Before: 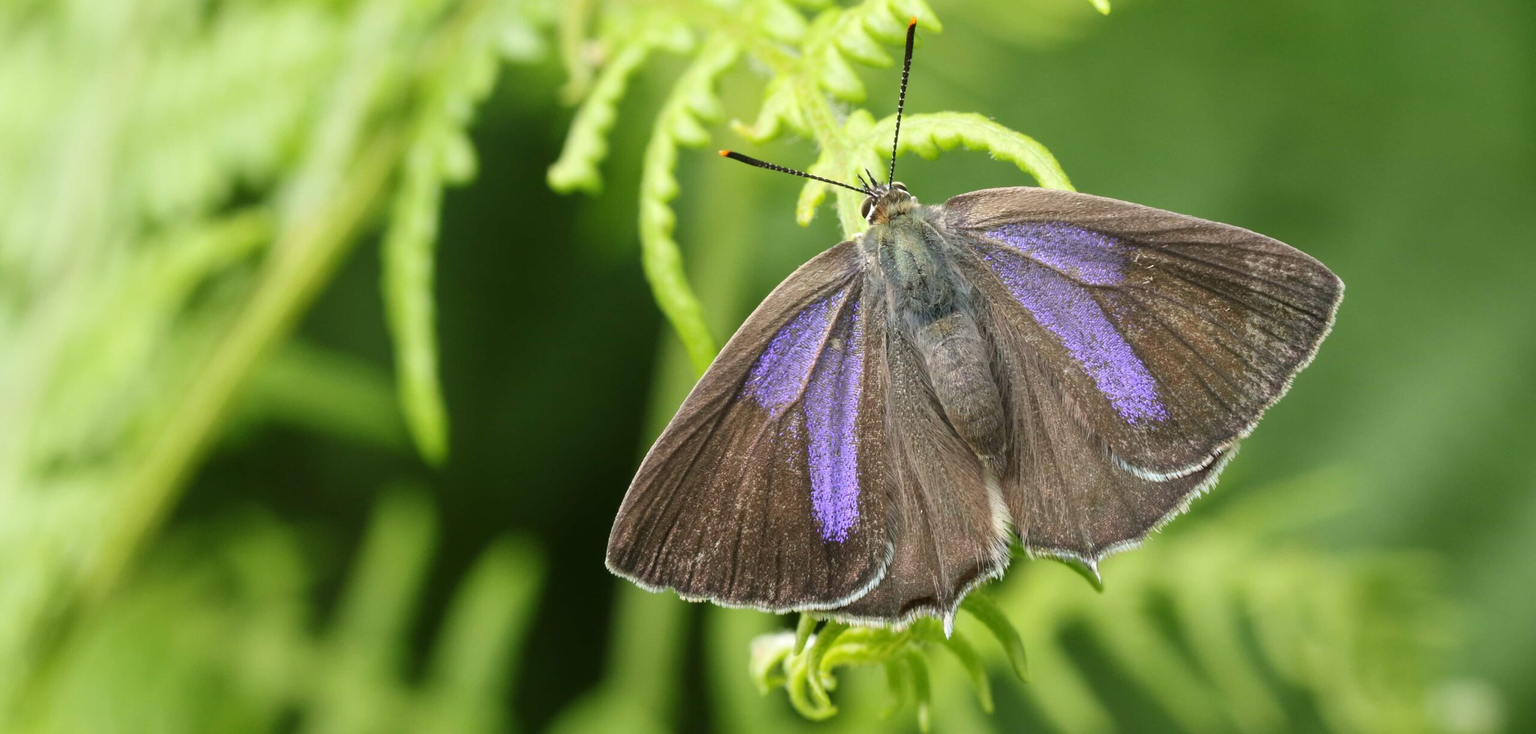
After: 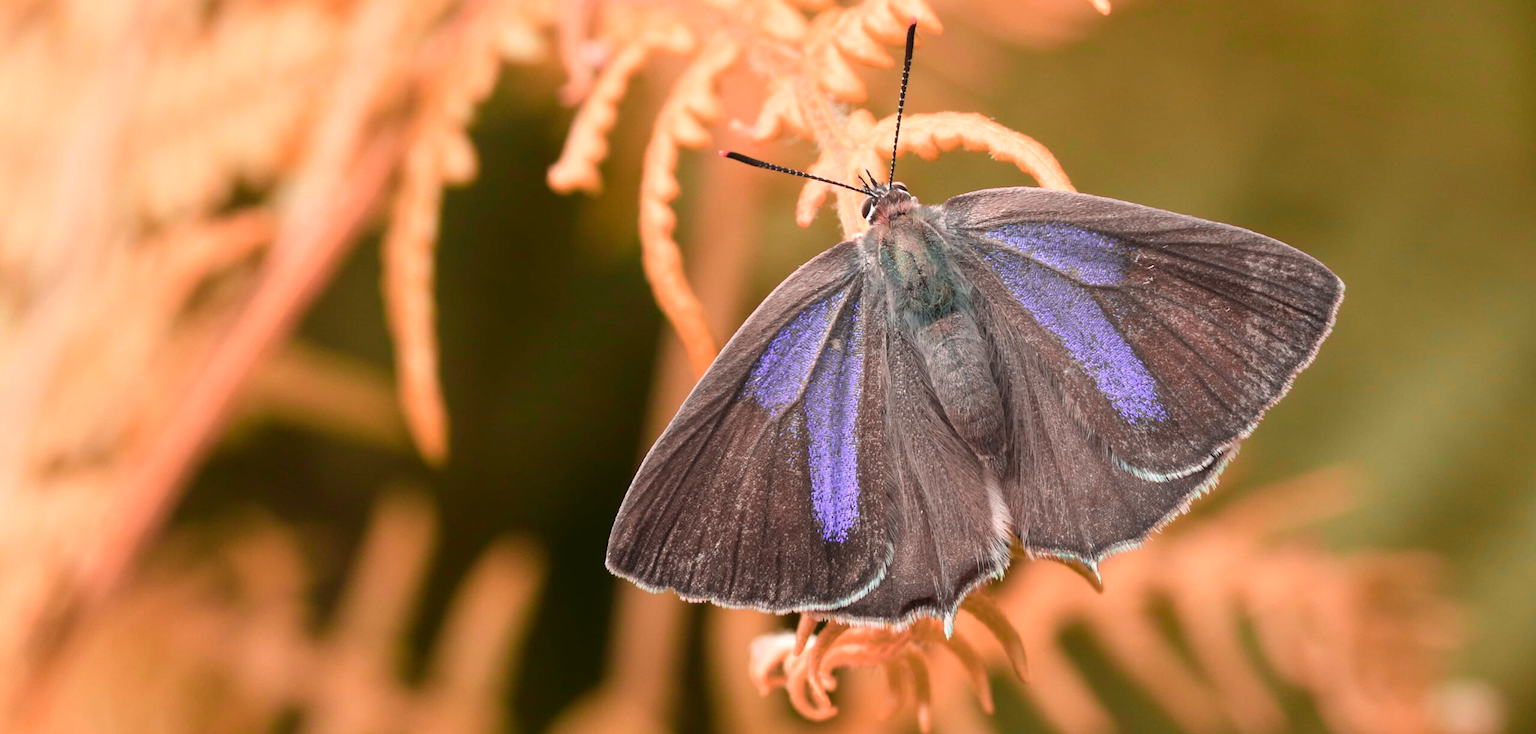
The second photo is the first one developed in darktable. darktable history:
color zones: curves: ch2 [(0, 0.5) (0.084, 0.497) (0.323, 0.335) (0.4, 0.497) (1, 0.5)], process mode strong
tone equalizer: on, module defaults
